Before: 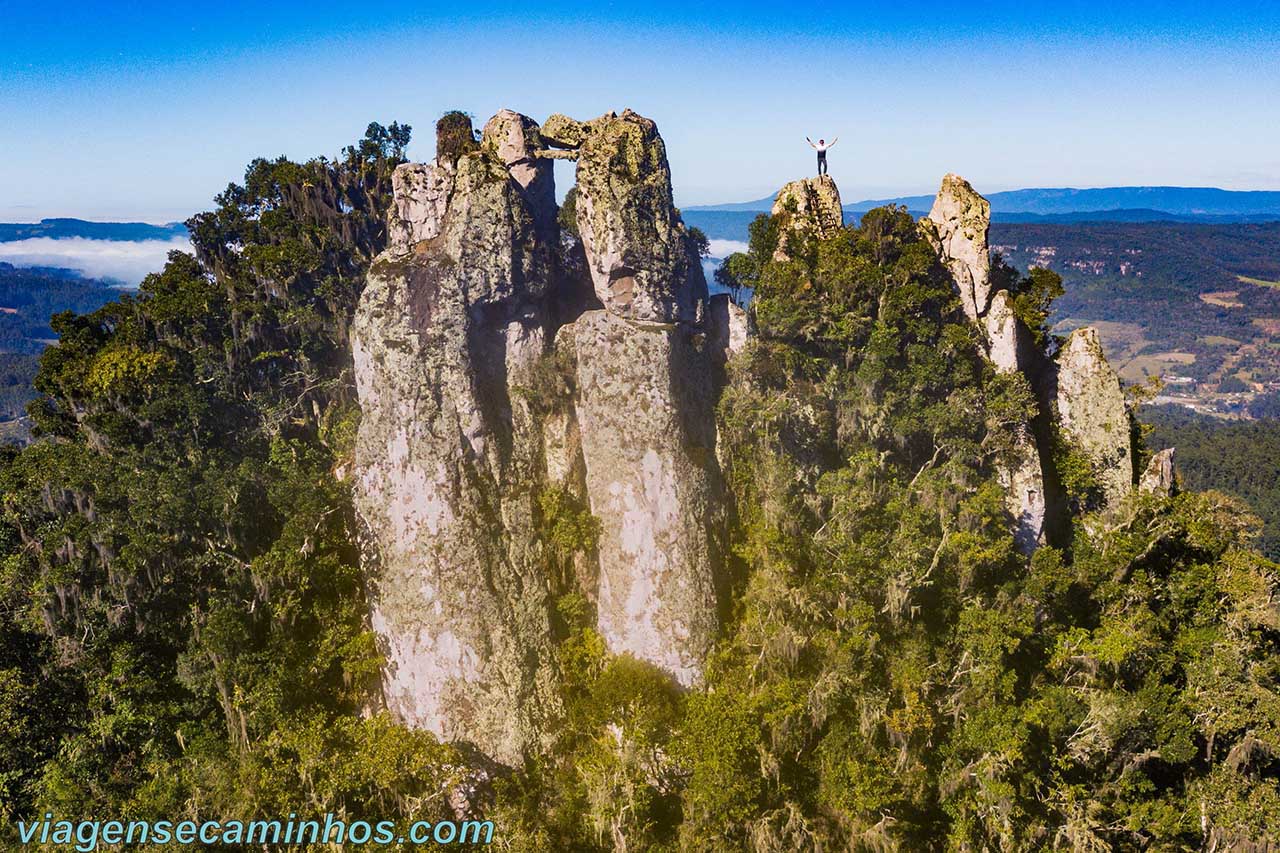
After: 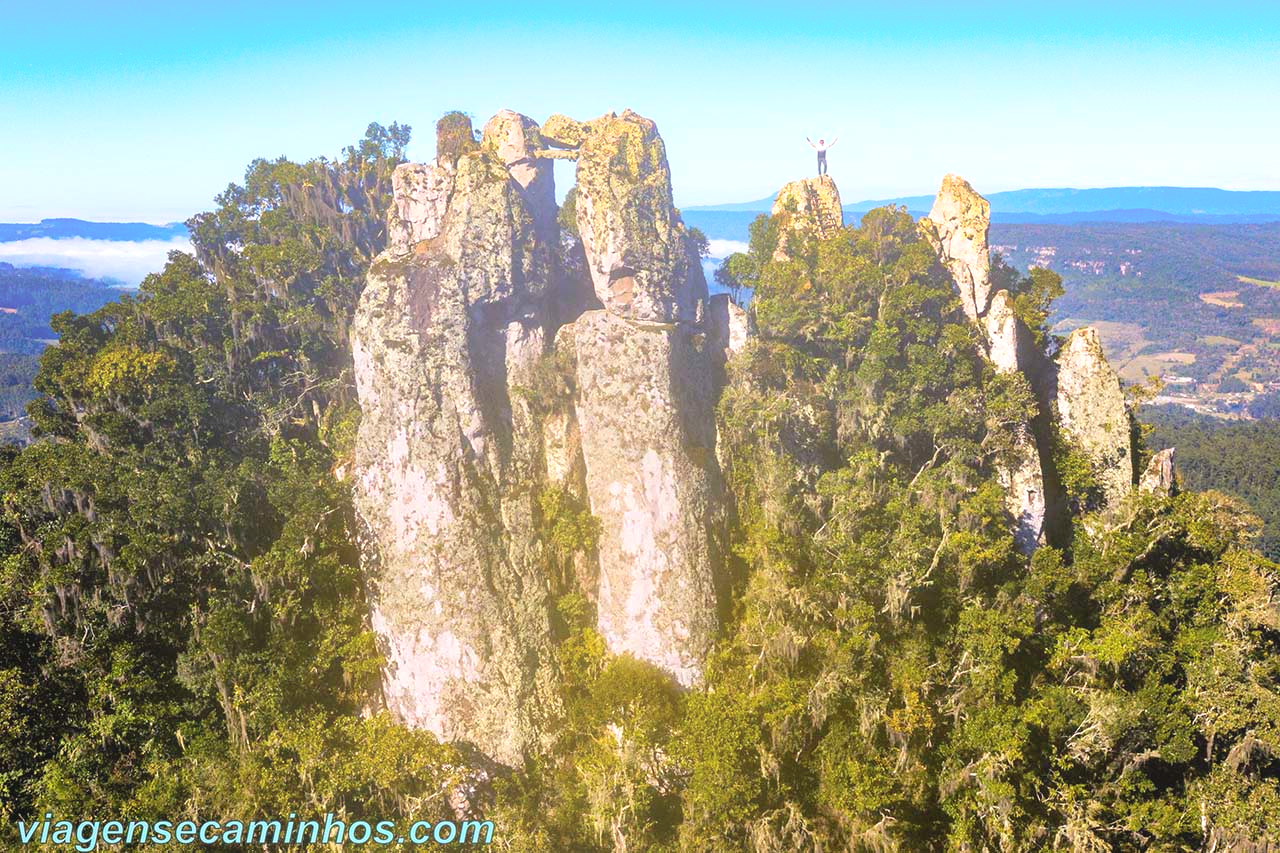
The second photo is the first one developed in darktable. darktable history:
exposure: black level correction 0.001, exposure 0.5 EV, compensate exposure bias true, compensate highlight preservation false
bloom: size 40%
